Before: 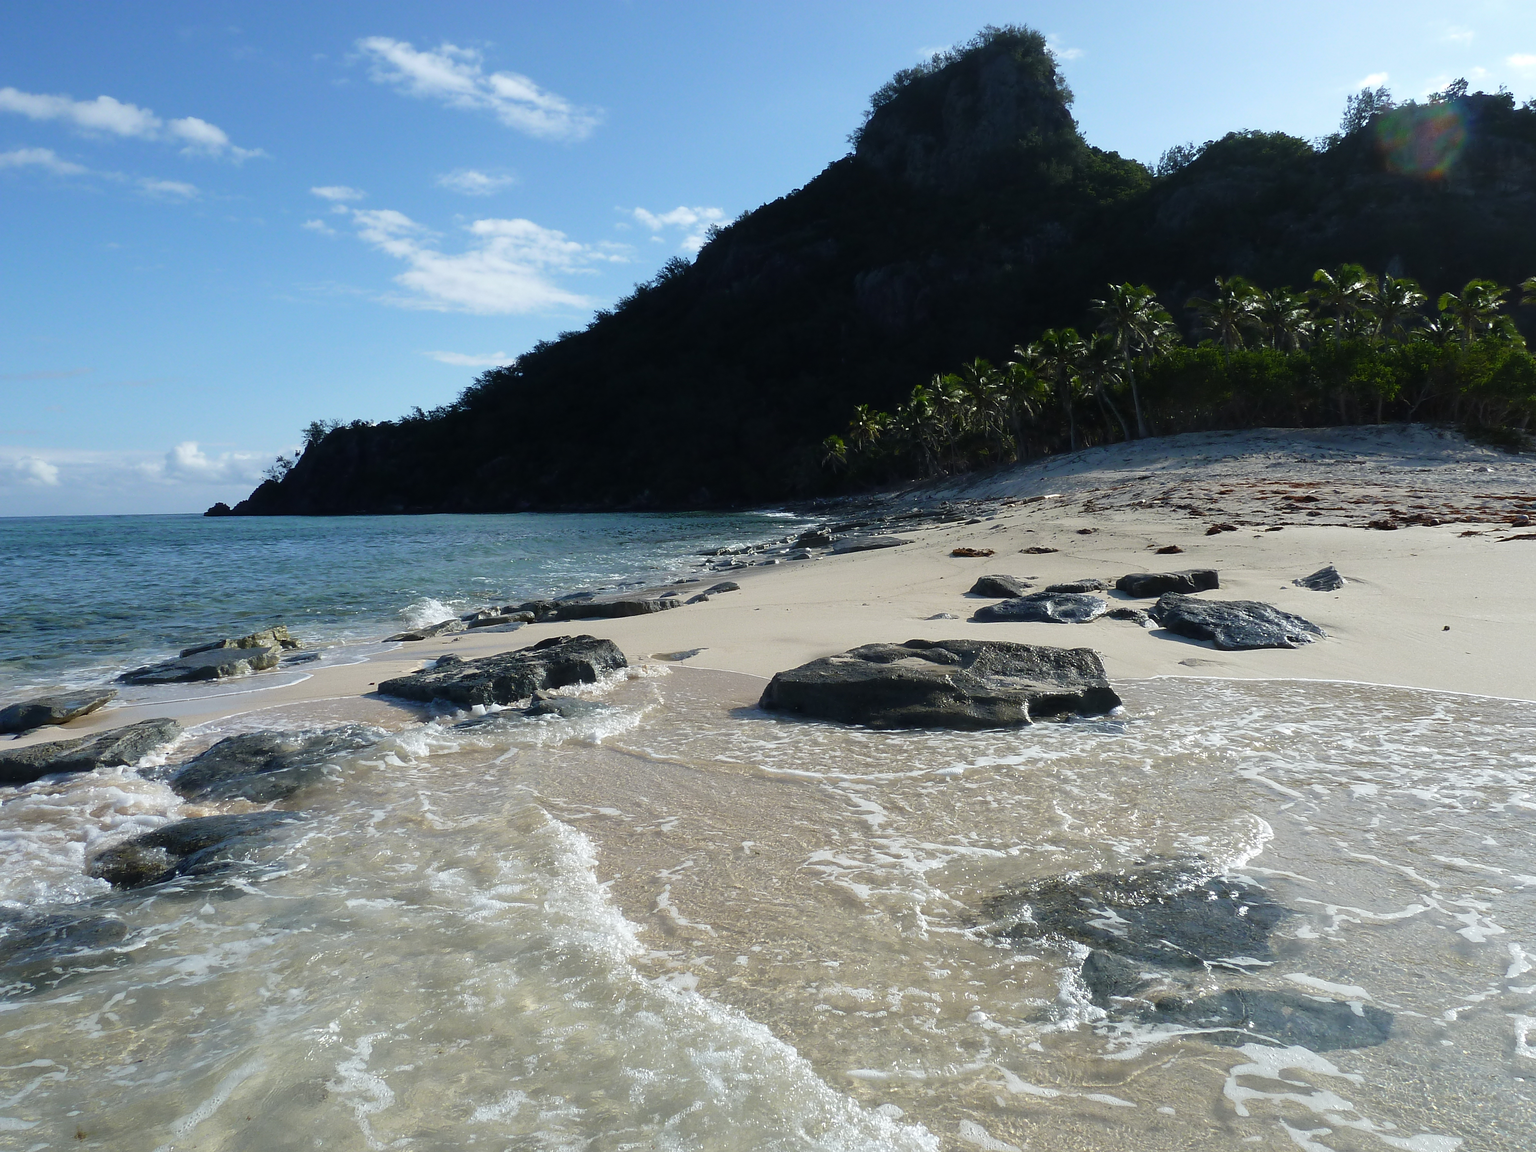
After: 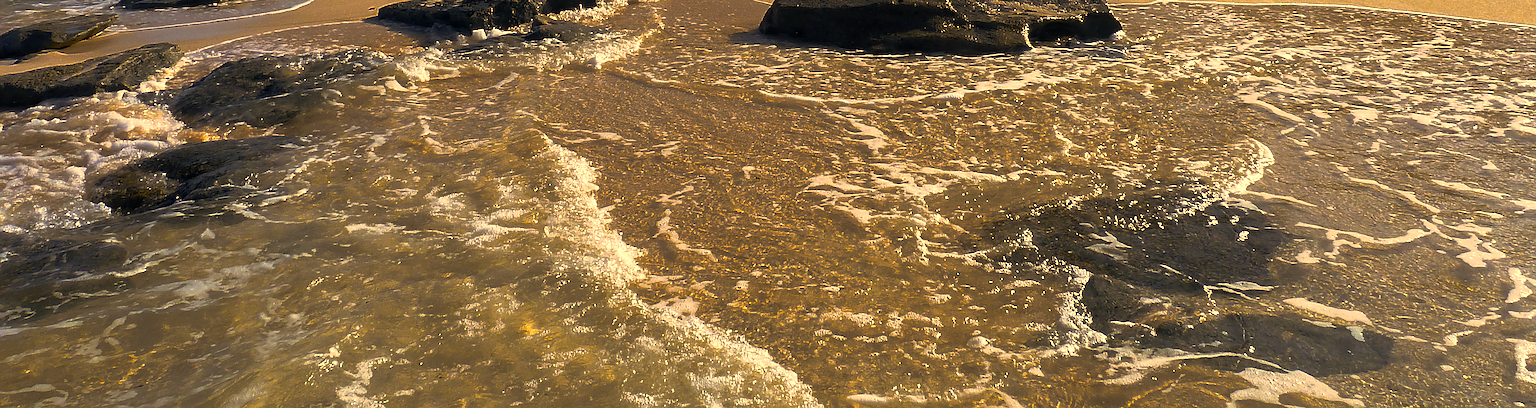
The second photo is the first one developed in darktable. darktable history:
contrast brightness saturation: saturation -0.068
crop and rotate: top 58.685%, bottom 5.877%
sharpen: on, module defaults
local contrast: highlights 106%, shadows 99%, detail 119%, midtone range 0.2
exposure: exposure 0.202 EV, compensate highlight preservation false
base curve: curves: ch0 [(0, 0) (0.564, 0.291) (0.802, 0.731) (1, 1)], preserve colors none
color correction: highlights a* 14.88, highlights b* 31.76
color zones: curves: ch0 [(0, 0.499) (0.143, 0.5) (0.286, 0.5) (0.429, 0.476) (0.571, 0.284) (0.714, 0.243) (0.857, 0.449) (1, 0.499)]; ch1 [(0, 0.532) (0.143, 0.645) (0.286, 0.696) (0.429, 0.211) (0.571, 0.504) (0.714, 0.493) (0.857, 0.495) (1, 0.532)]; ch2 [(0, 0.5) (0.143, 0.5) (0.286, 0.427) (0.429, 0.324) (0.571, 0.5) (0.714, 0.5) (0.857, 0.5) (1, 0.5)]
